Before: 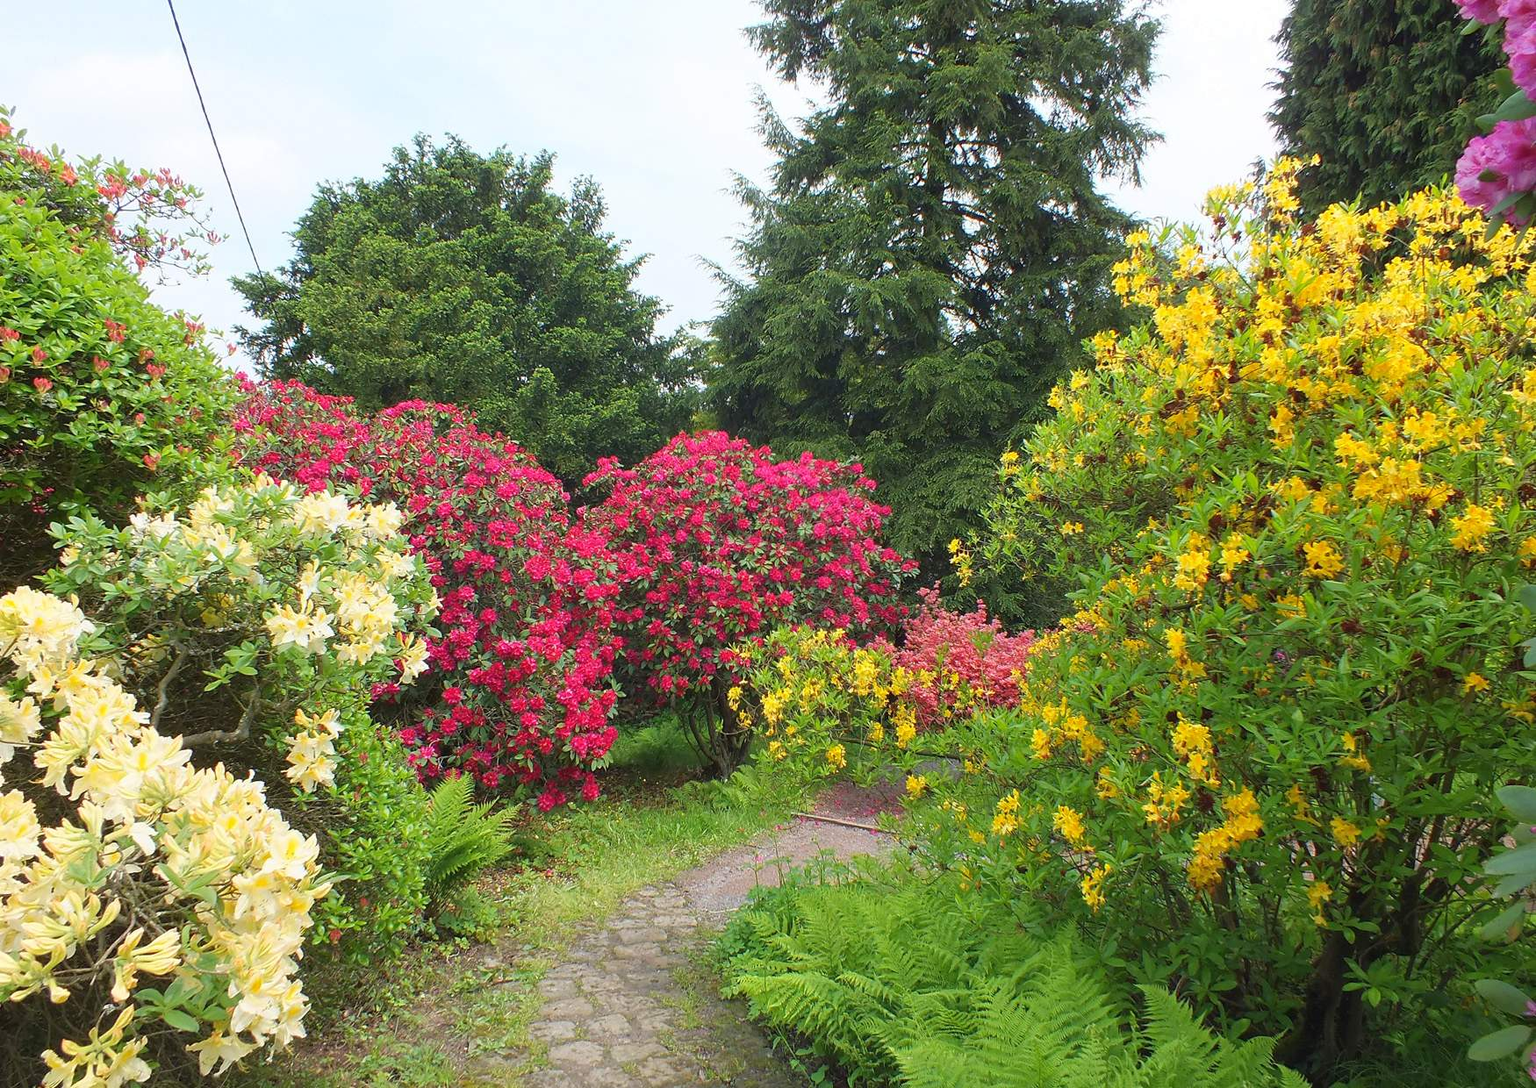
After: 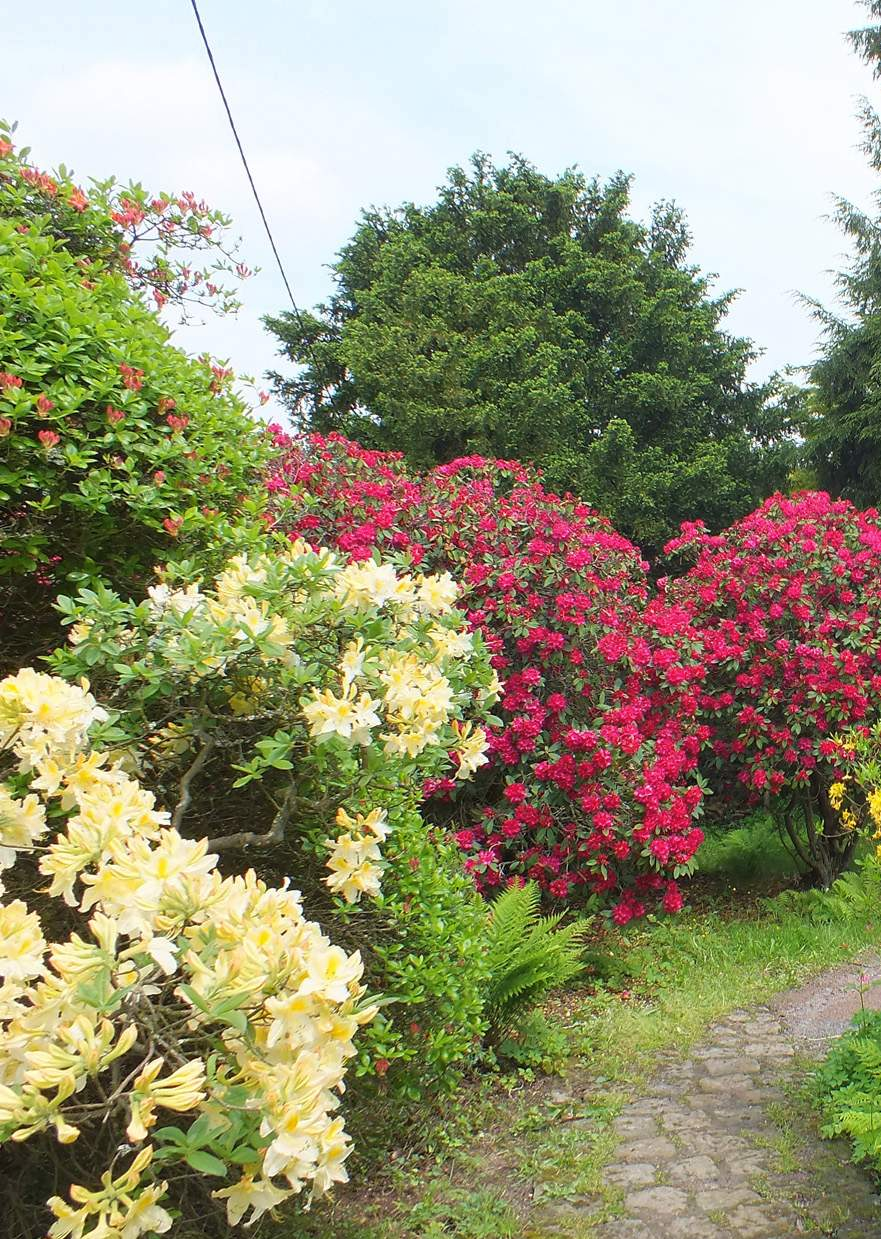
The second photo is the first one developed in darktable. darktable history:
crop and rotate: left 0.032%, top 0%, right 49.586%
levels: black 0.05%, levels [0, 0.51, 1]
